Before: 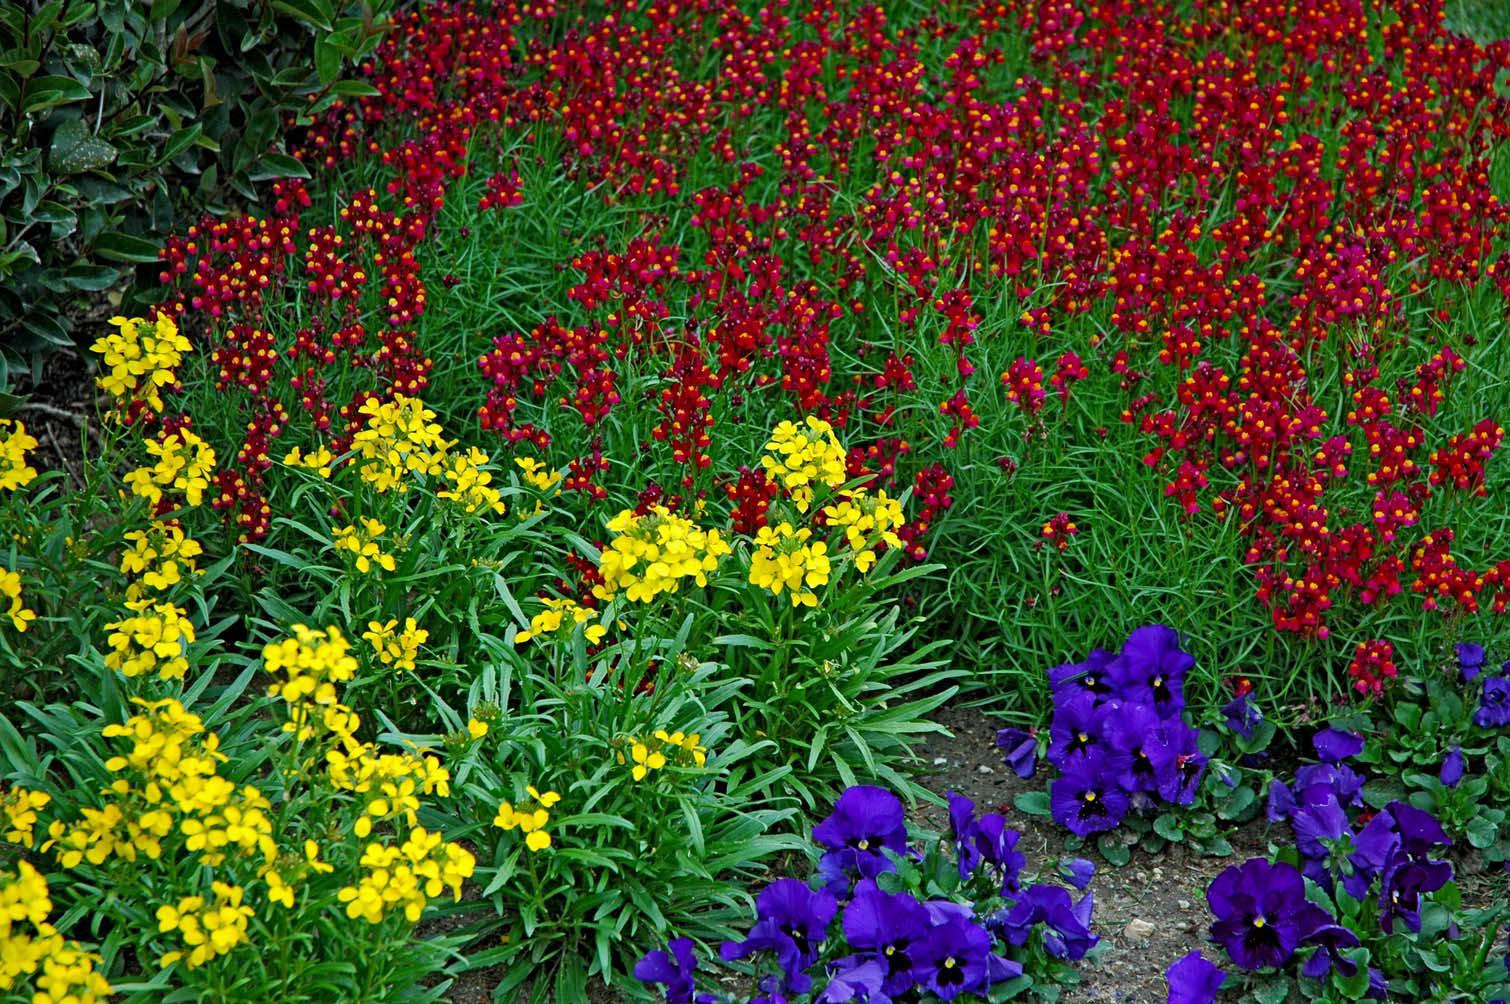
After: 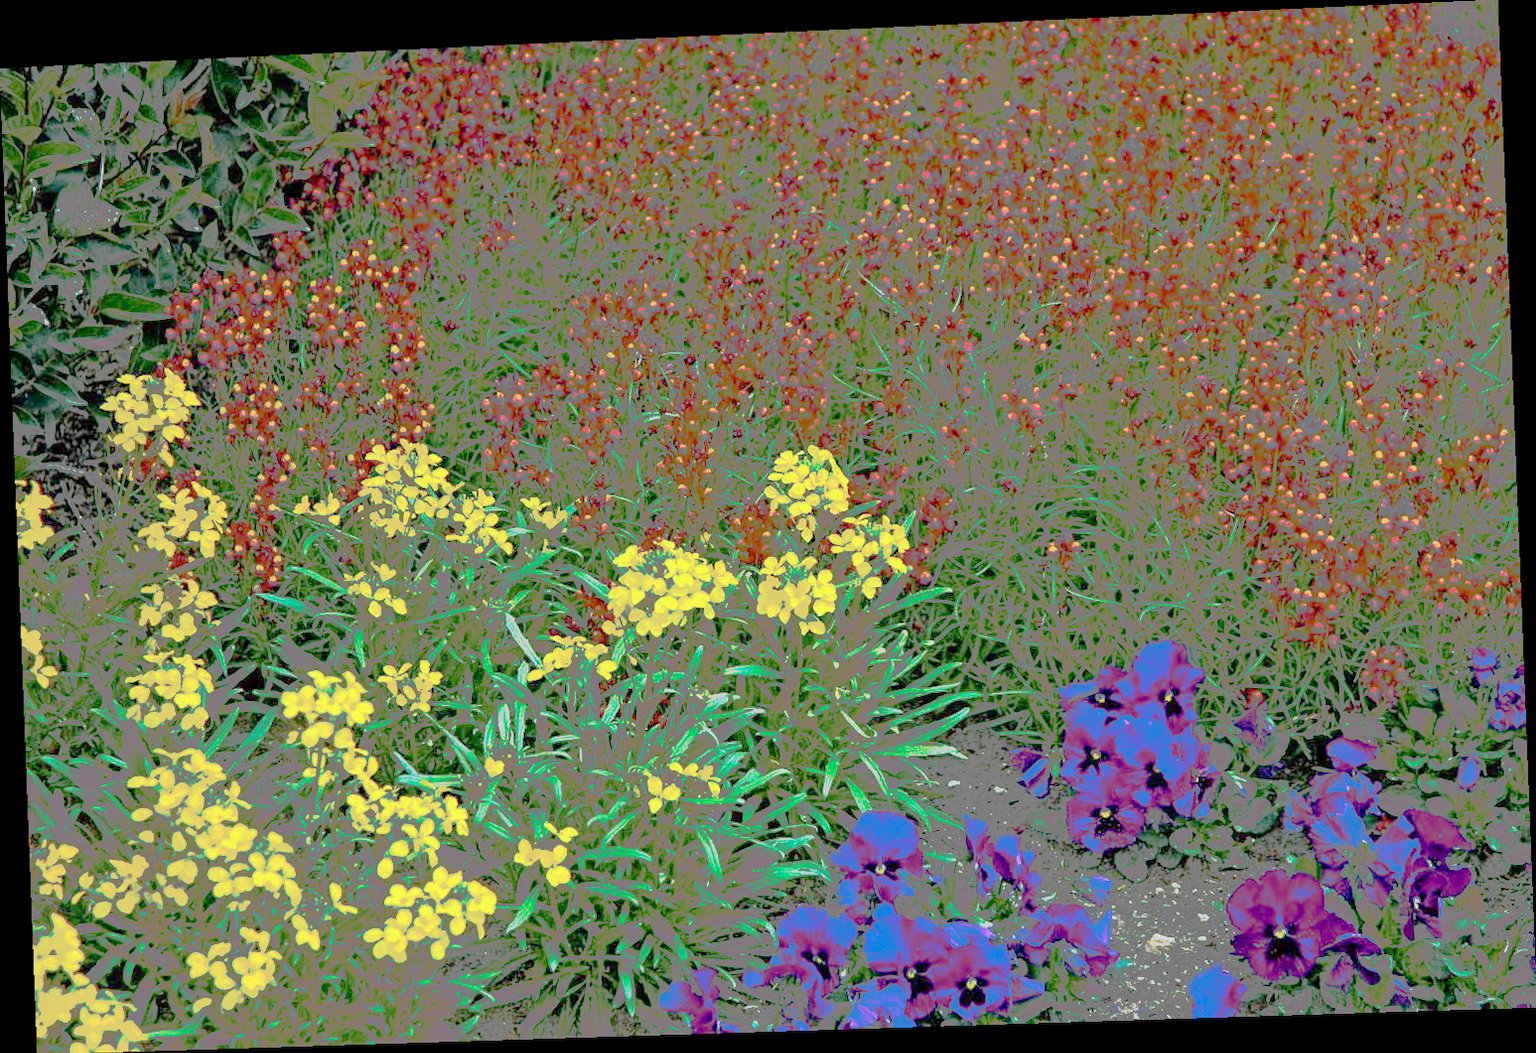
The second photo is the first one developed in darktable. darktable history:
tone equalizer: on, module defaults
tone curve: curves: ch0 [(0, 0) (0.003, 0.011) (0.011, 0.043) (0.025, 0.133) (0.044, 0.226) (0.069, 0.303) (0.1, 0.371) (0.136, 0.429) (0.177, 0.482) (0.224, 0.516) (0.277, 0.539) (0.335, 0.535) (0.399, 0.517) (0.468, 0.498) (0.543, 0.523) (0.623, 0.655) (0.709, 0.83) (0.801, 0.827) (0.898, 0.89) (1, 1)], preserve colors none
rotate and perspective: rotation -2.22°, lens shift (horizontal) -0.022, automatic cropping off
